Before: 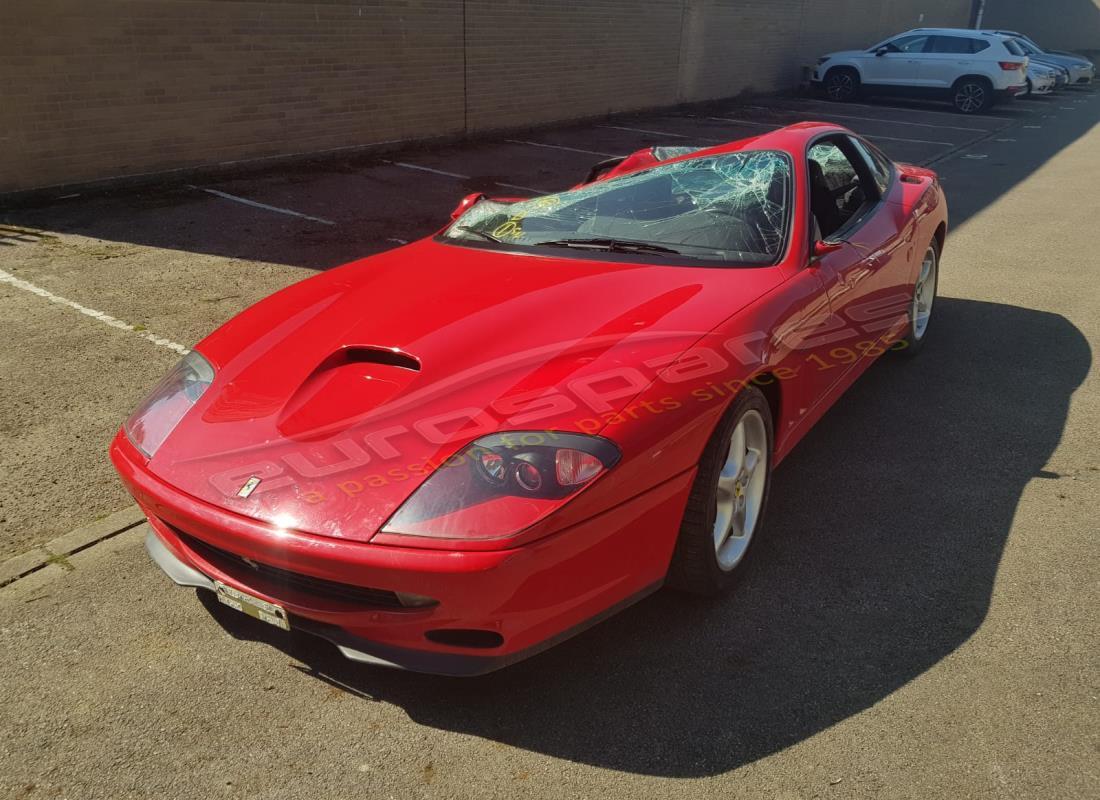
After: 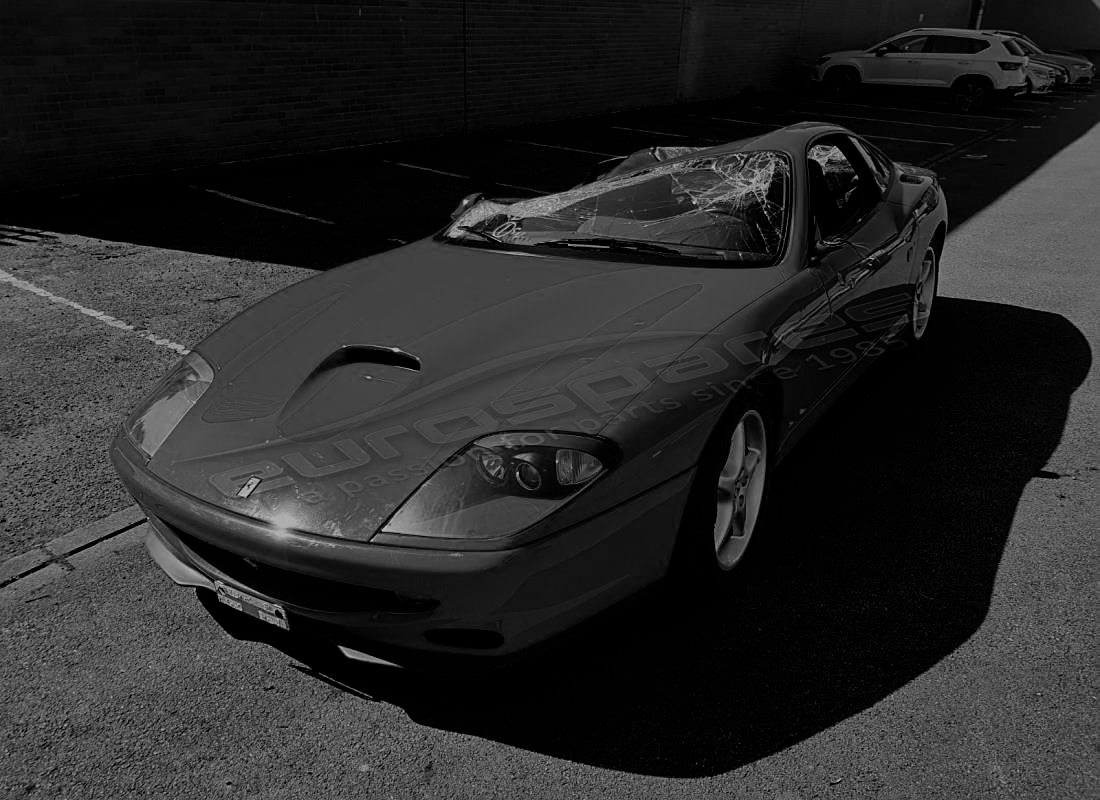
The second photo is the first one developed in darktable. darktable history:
sharpen: on, module defaults
color balance rgb: linear chroma grading › shadows -8%, linear chroma grading › global chroma 10%, perceptual saturation grading › global saturation 2%, perceptual saturation grading › highlights -2%, perceptual saturation grading › mid-tones 4%, perceptual saturation grading › shadows 8%, perceptual brilliance grading › global brilliance 2%, perceptual brilliance grading › highlights -4%, global vibrance 16%, saturation formula JzAzBz (2021)
filmic rgb: black relative exposure -5 EV, hardness 2.88, contrast 1.3, highlights saturation mix -30%
monochrome: a 14.95, b -89.96
exposure: exposure -1 EV, compensate highlight preservation false
